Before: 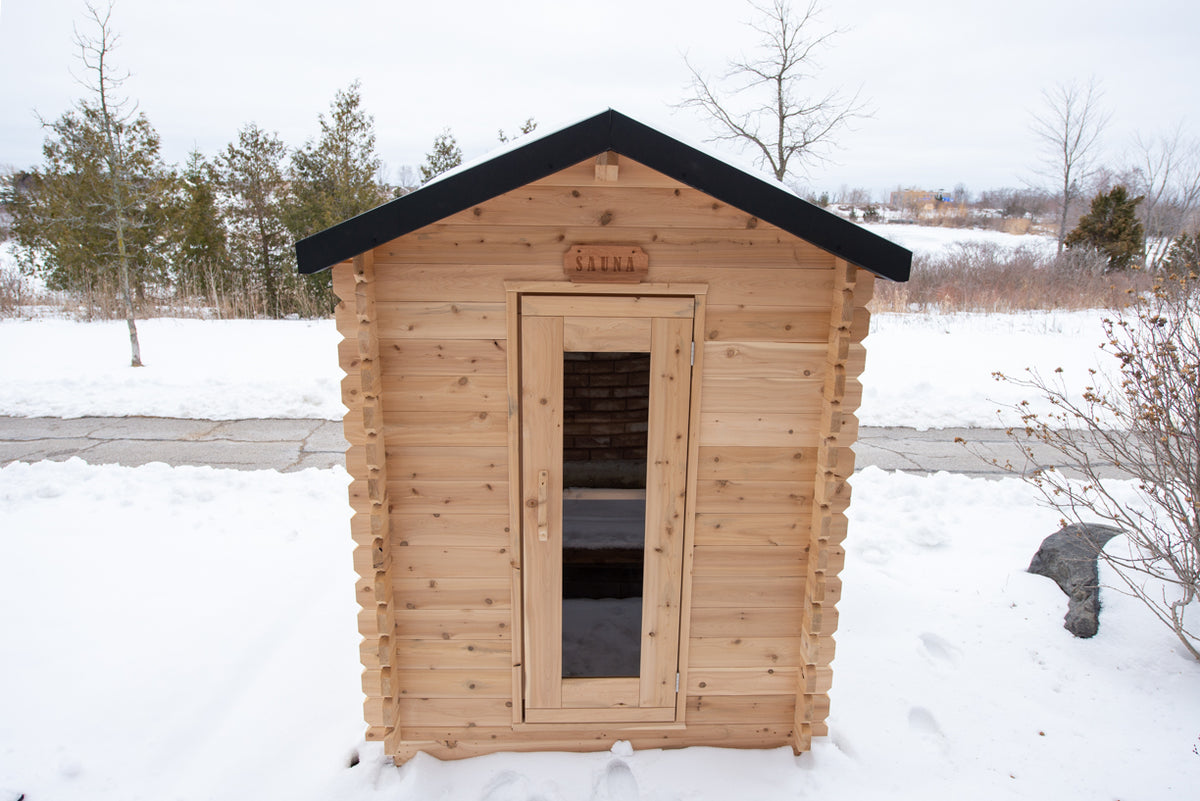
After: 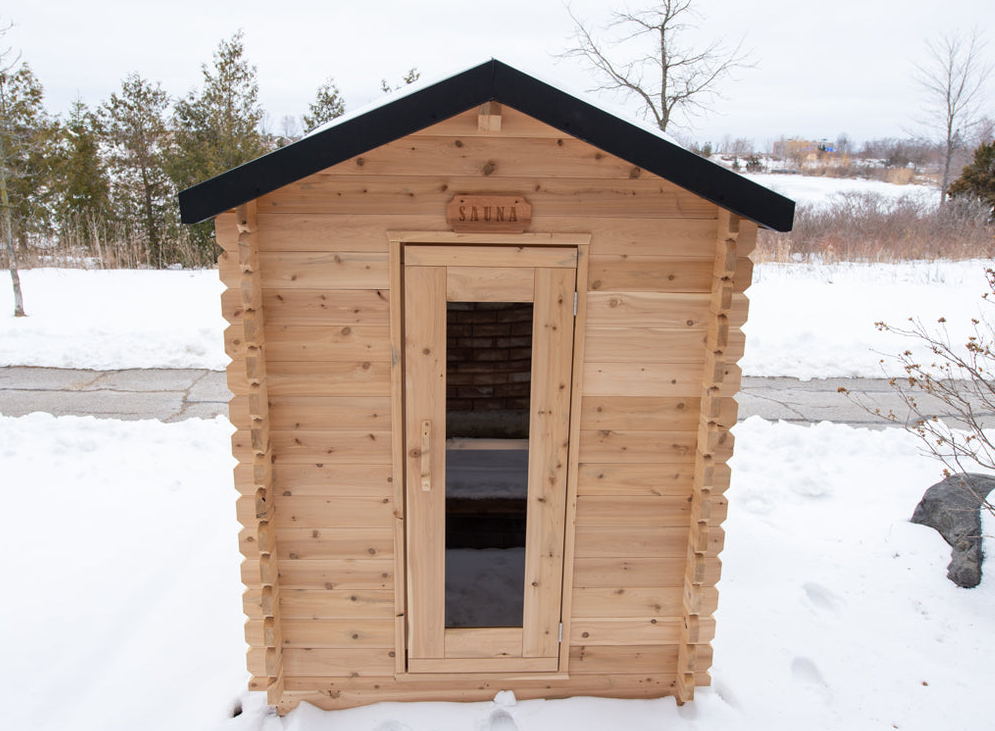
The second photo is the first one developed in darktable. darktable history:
crop: left 9.761%, top 6.341%, right 7.271%, bottom 2.279%
